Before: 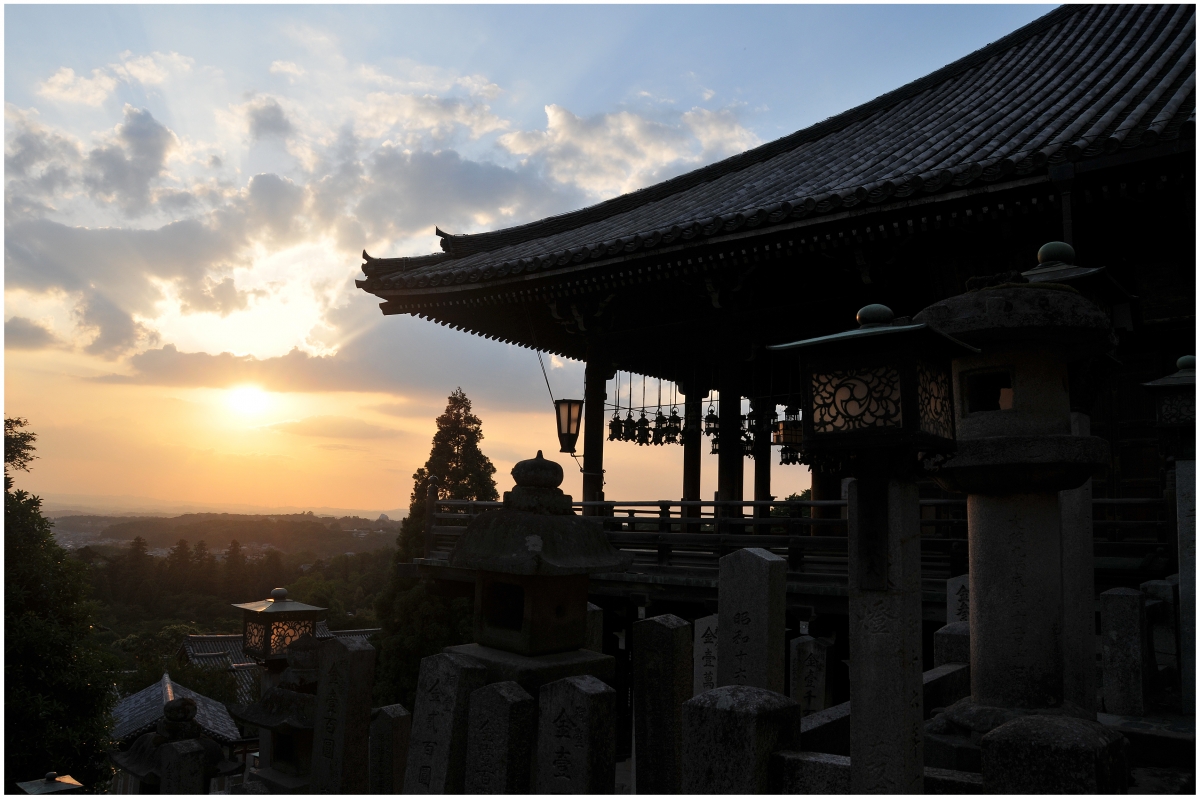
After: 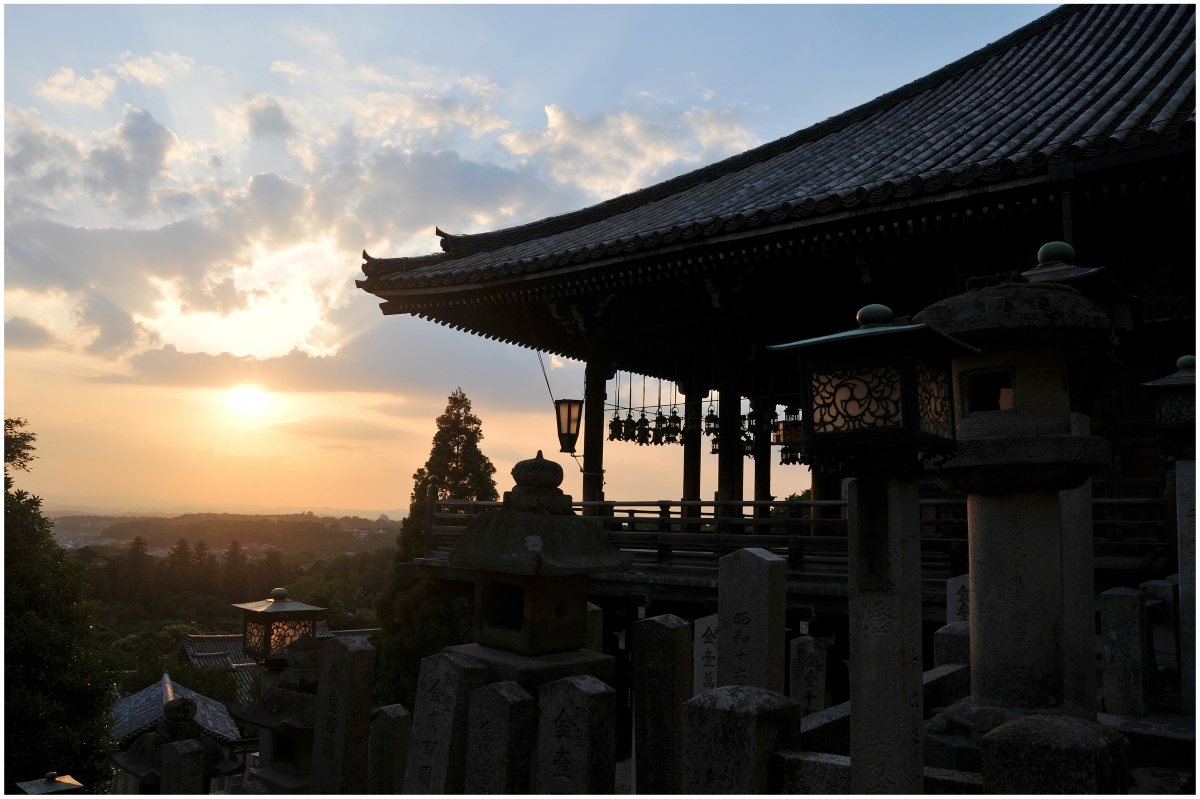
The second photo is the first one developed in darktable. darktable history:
velvia: on, module defaults
base curve: curves: ch0 [(0, 0) (0.262, 0.32) (0.722, 0.705) (1, 1)], preserve colors none
